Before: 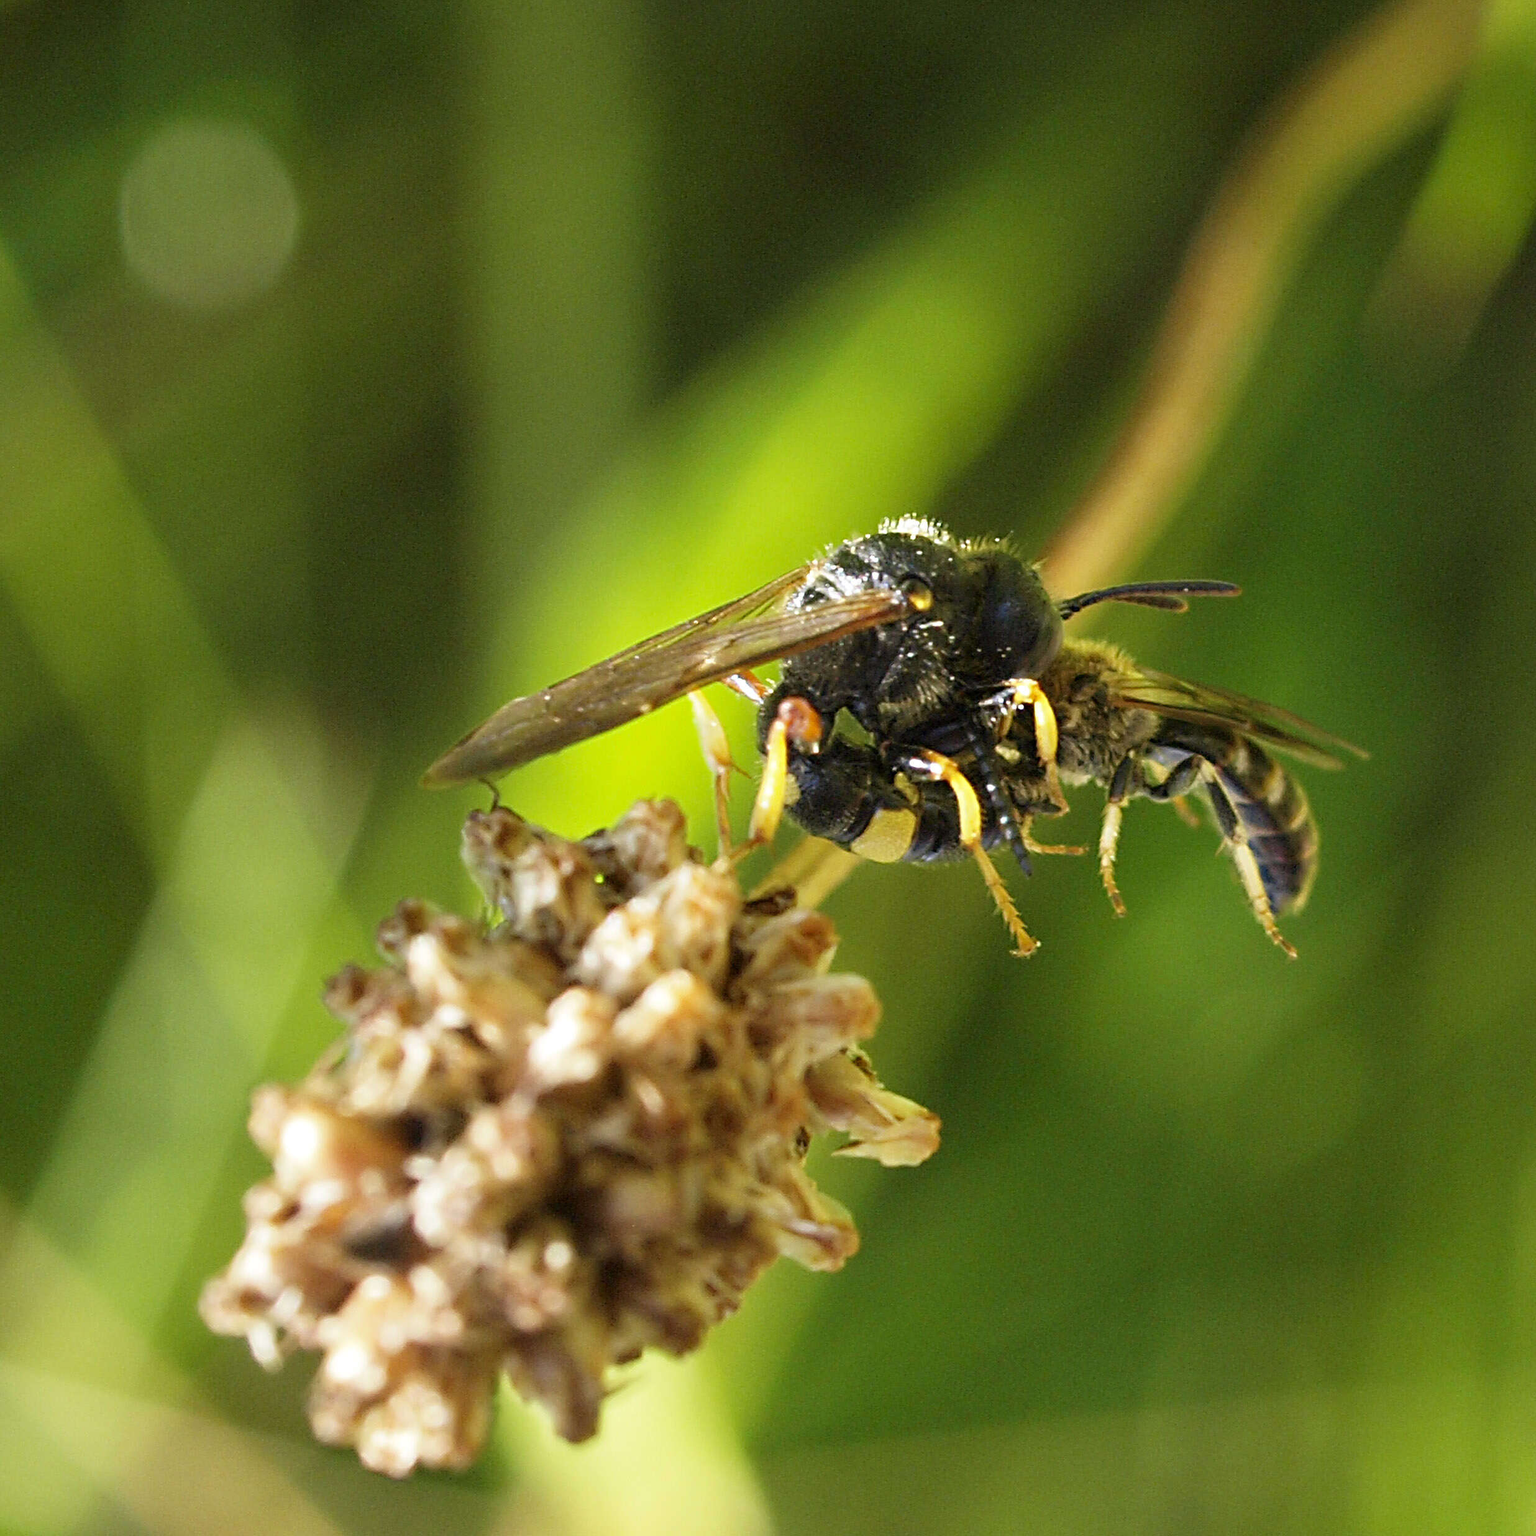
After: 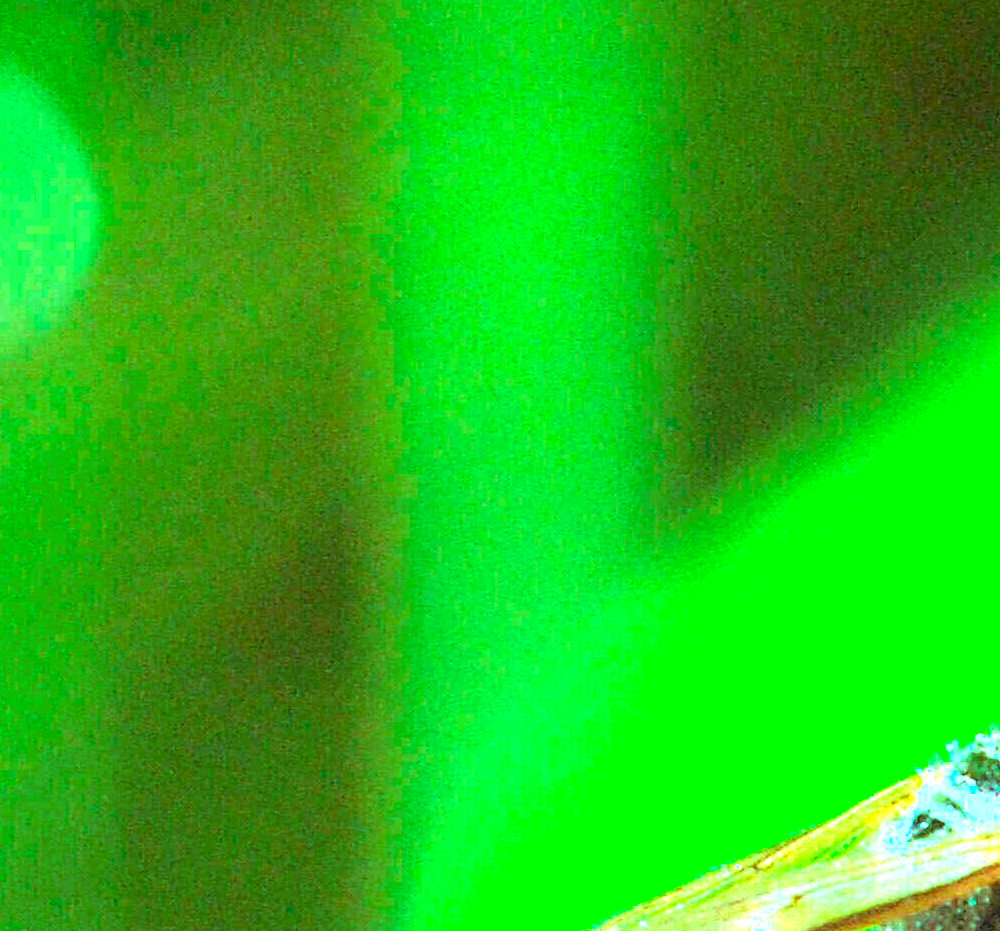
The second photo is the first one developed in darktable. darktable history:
exposure: black level correction 0, exposure 1.741 EV, compensate exposure bias true, compensate highlight preservation false
crop: left 15.454%, top 5.456%, right 44.077%, bottom 56.853%
color balance rgb: shadows lift › hue 86.54°, highlights gain › luminance 19.888%, highlights gain › chroma 13.095%, highlights gain › hue 173.14°, perceptual saturation grading › global saturation -3.198%, perceptual saturation grading › shadows -1.661%, global vibrance 24.967%
